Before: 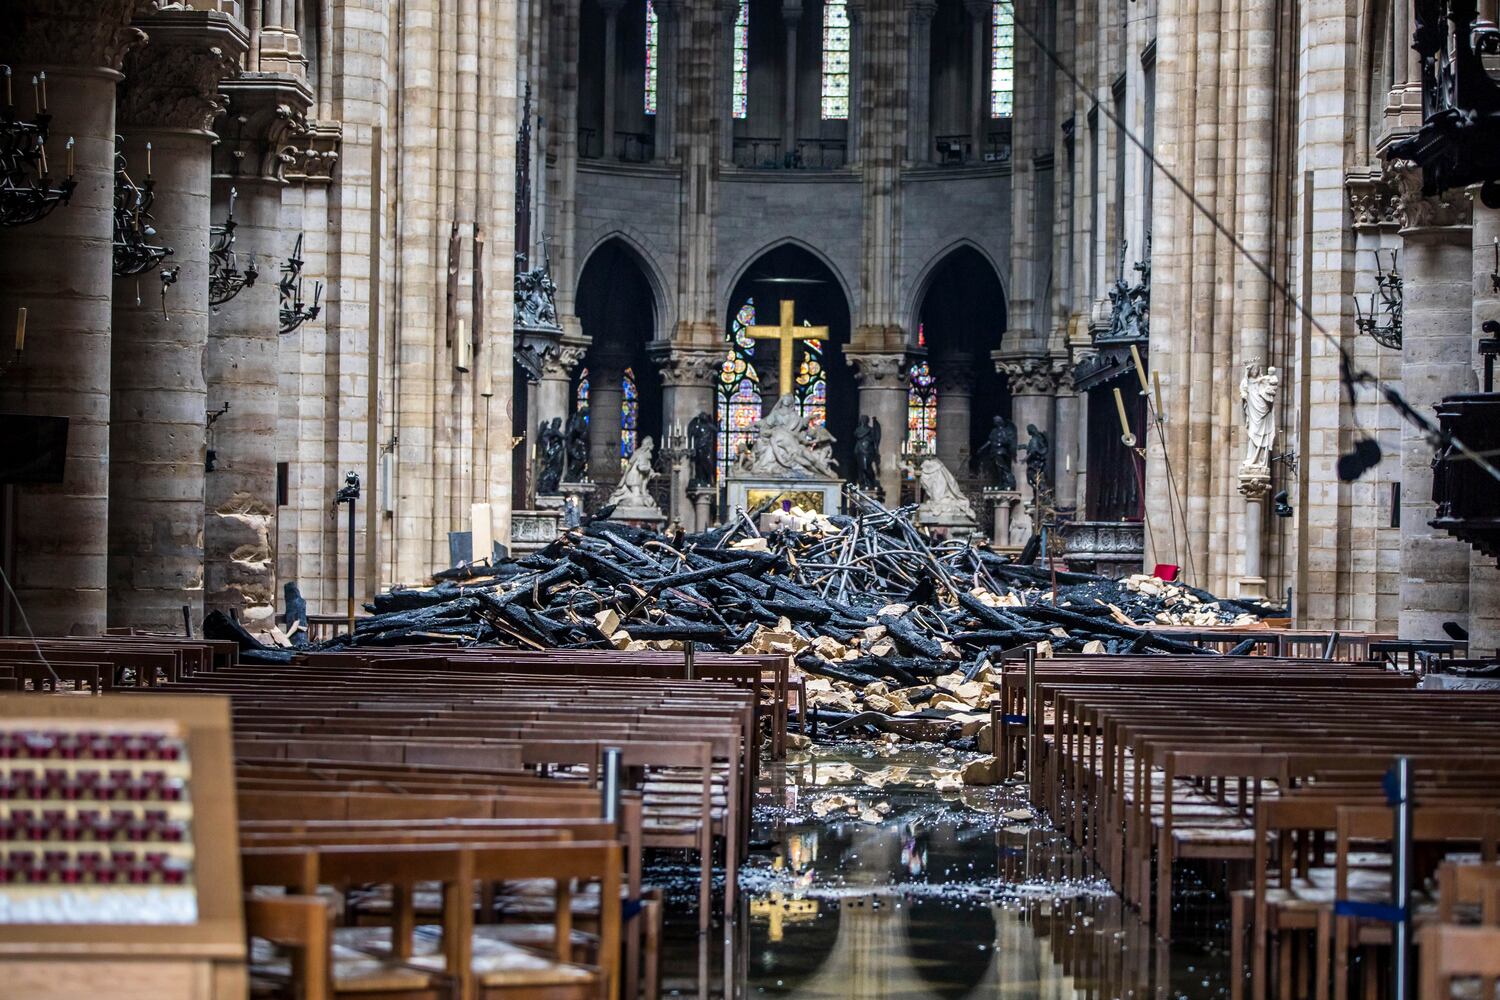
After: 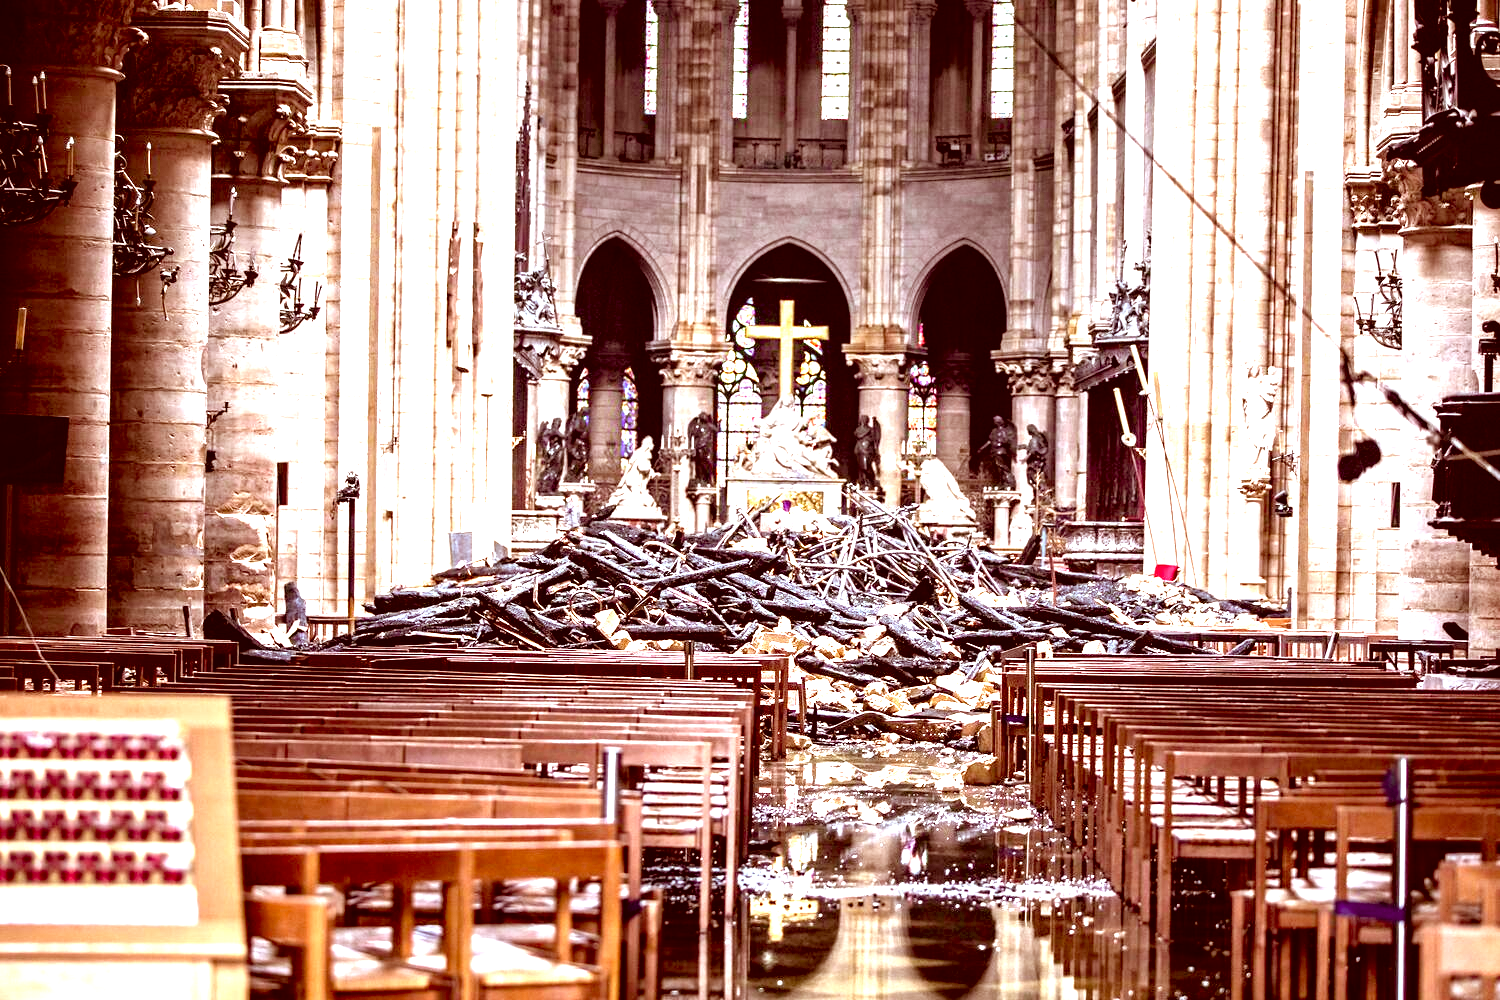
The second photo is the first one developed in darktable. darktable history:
exposure: black level correction 0.005, exposure 2.084 EV, compensate highlight preservation false
color correction: highlights a* 9.03, highlights b* 8.71, shadows a* 40, shadows b* 40, saturation 0.8
